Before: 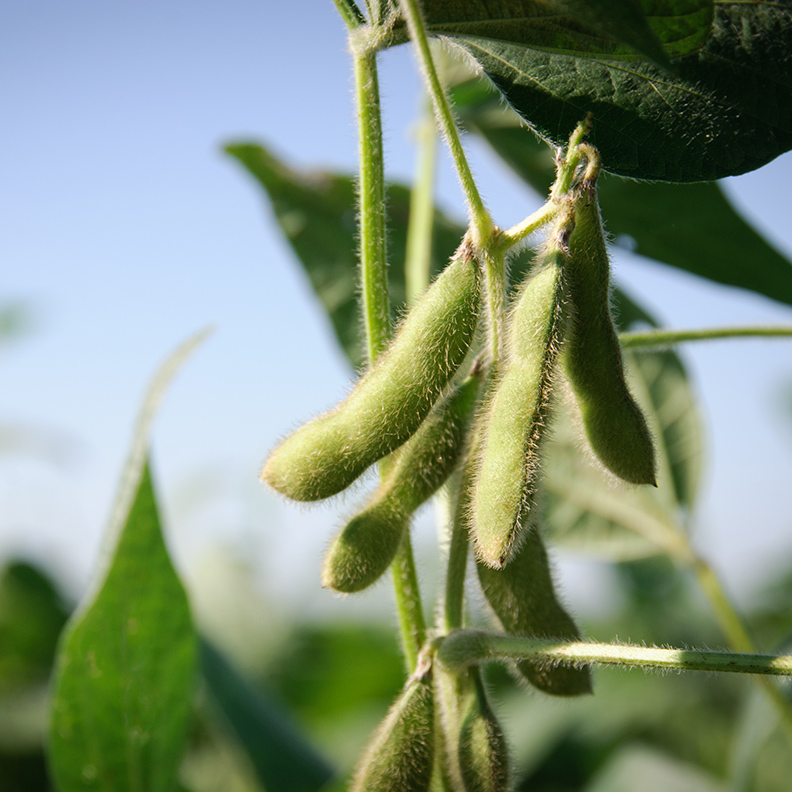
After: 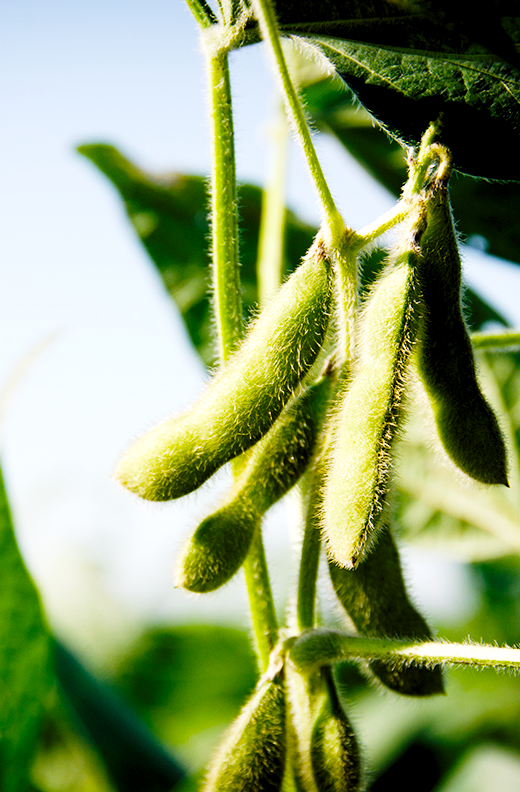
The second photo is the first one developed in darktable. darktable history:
base curve: curves: ch0 [(0, 0) (0.028, 0.03) (0.121, 0.232) (0.46, 0.748) (0.859, 0.968) (1, 1)], preserve colors none
levels: levels [0.116, 0.574, 1]
crop and rotate: left 18.785%, right 15.513%
color balance rgb: shadows lift › luminance -5.116%, shadows lift › chroma 1.238%, shadows lift › hue 218.22°, power › hue 75.44°, highlights gain › luminance 14.483%, perceptual saturation grading › global saturation 39.338%, perceptual saturation grading › highlights -25.887%, perceptual saturation grading › mid-tones 35.47%, perceptual saturation grading › shadows 34.684%, global vibrance 4.804%
